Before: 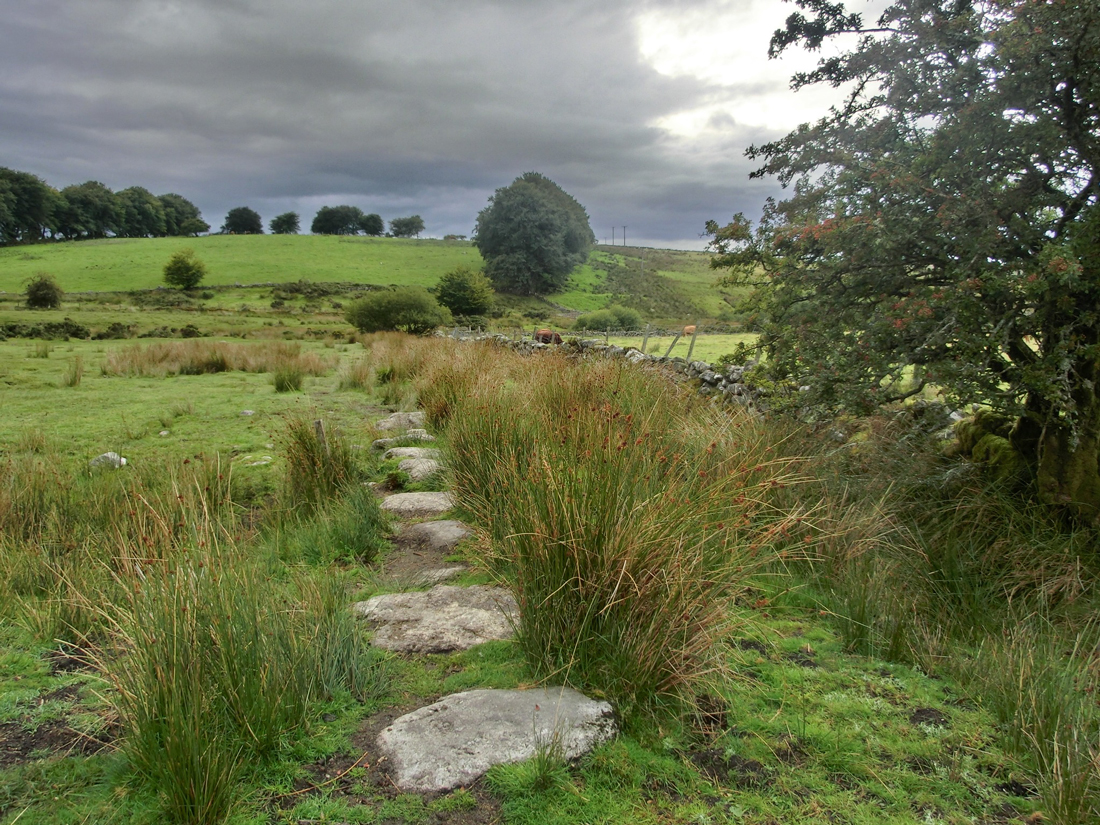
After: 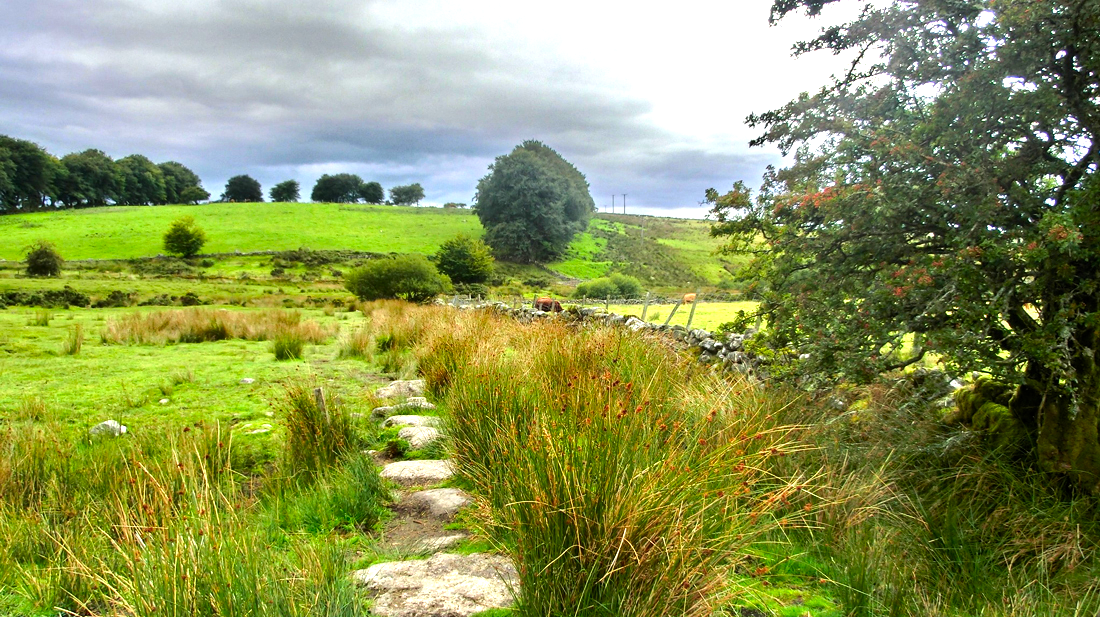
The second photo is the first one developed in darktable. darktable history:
crop: top 3.904%, bottom 21.217%
contrast brightness saturation: brightness -0.027, saturation 0.352
levels: levels [0.012, 0.367, 0.697]
